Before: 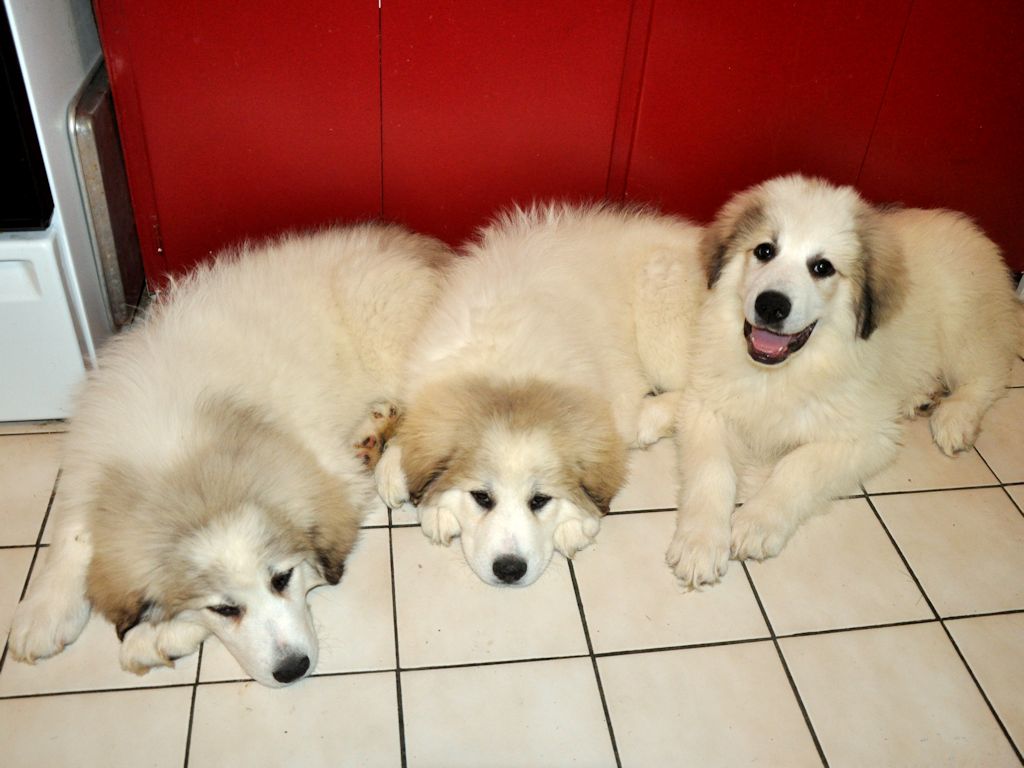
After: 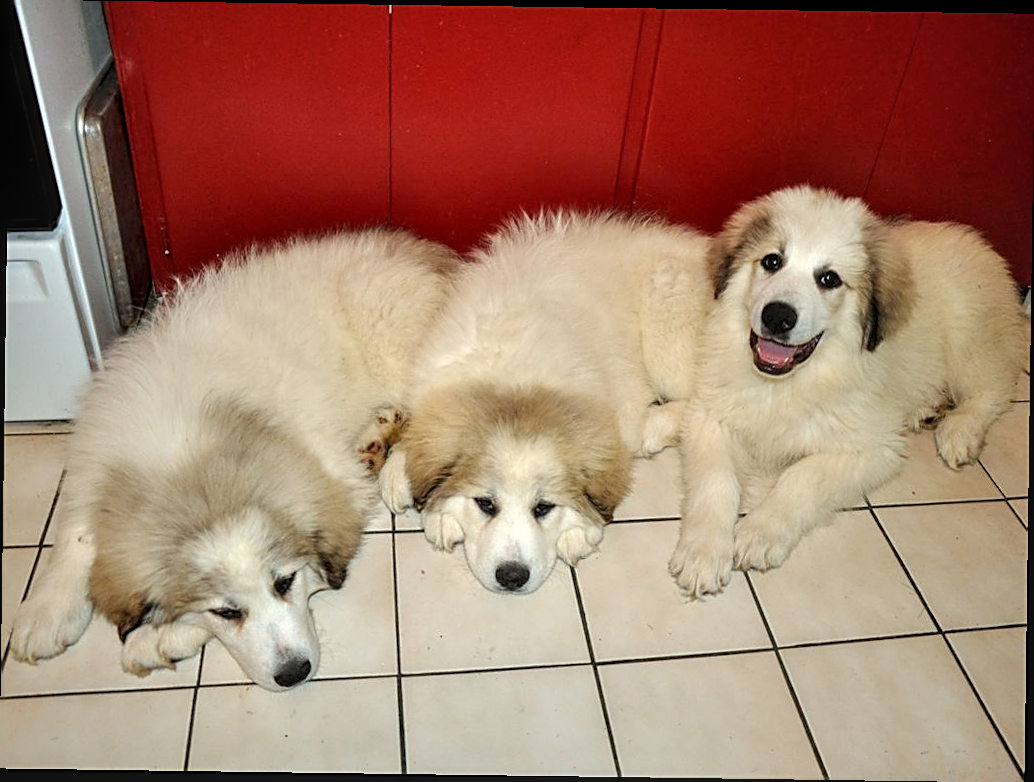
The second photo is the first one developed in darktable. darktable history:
sharpen: on, module defaults
local contrast: on, module defaults
rotate and perspective: rotation 0.8°, automatic cropping off
